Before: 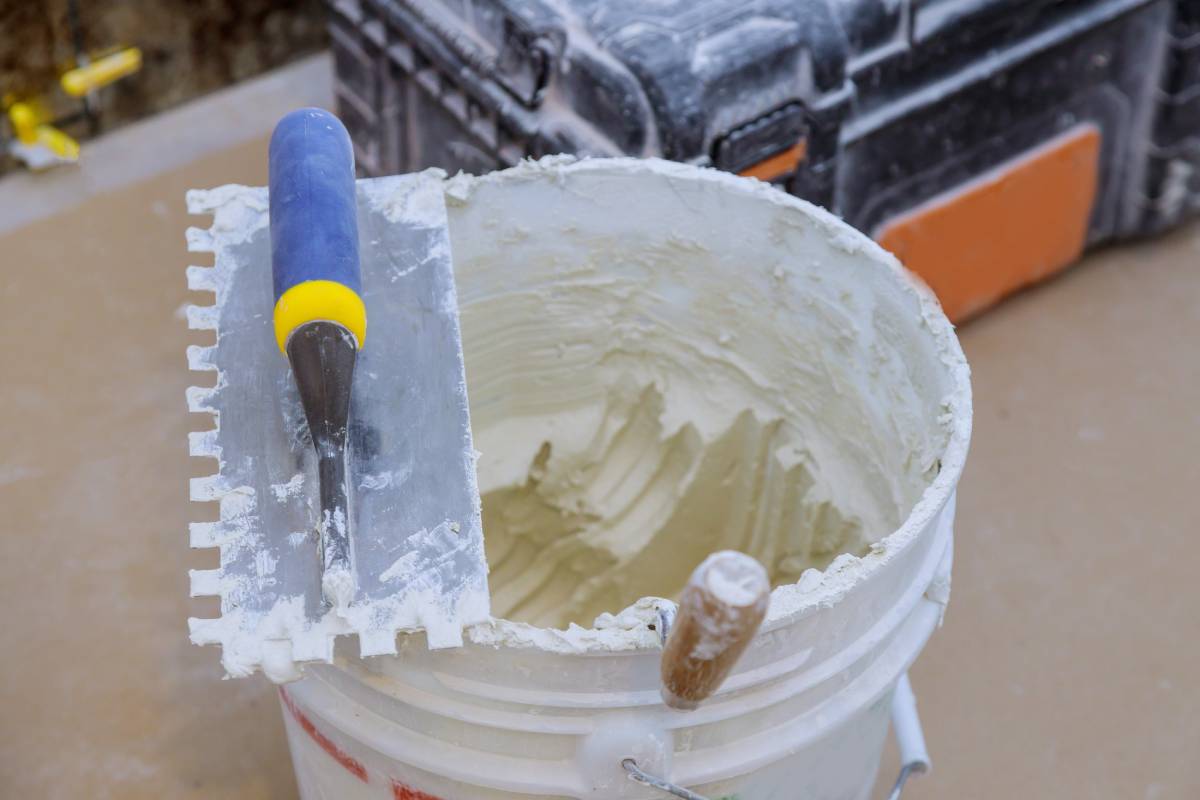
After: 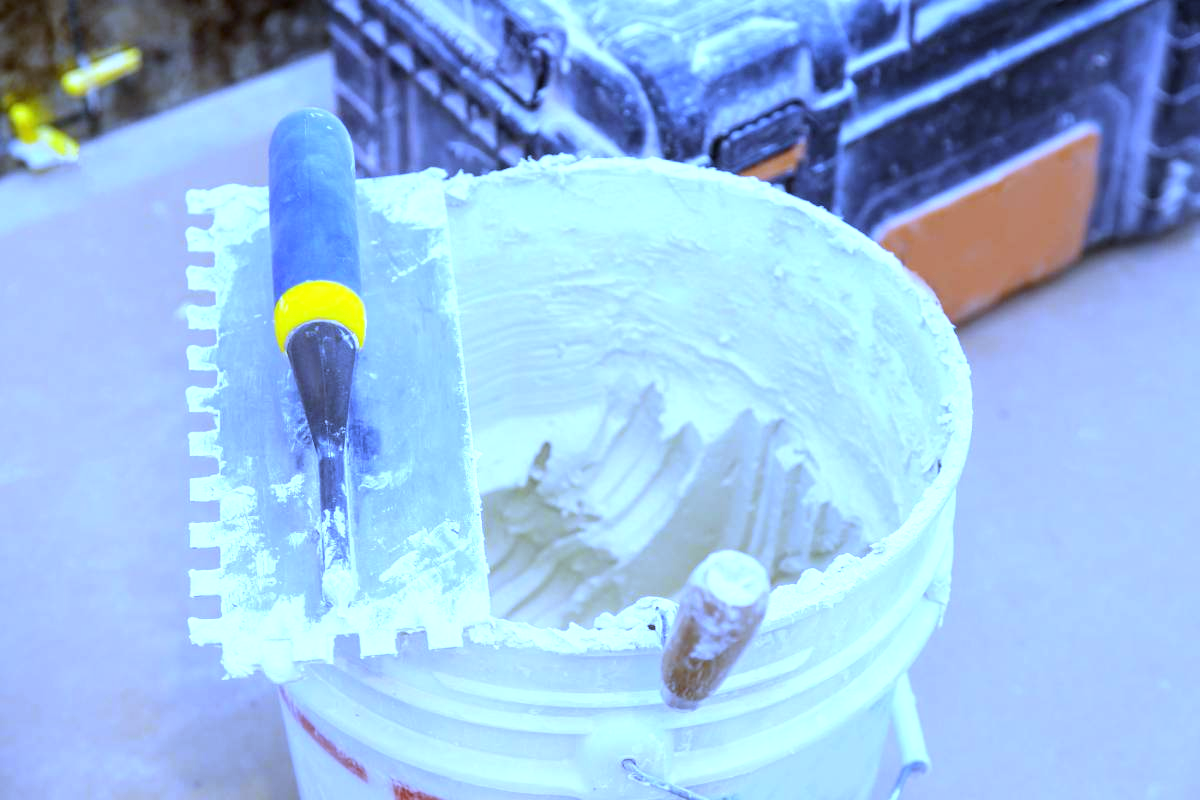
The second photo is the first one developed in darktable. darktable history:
white balance: red 0.766, blue 1.537
exposure: black level correction 0, exposure 1 EV, compensate exposure bias true, compensate highlight preservation false
